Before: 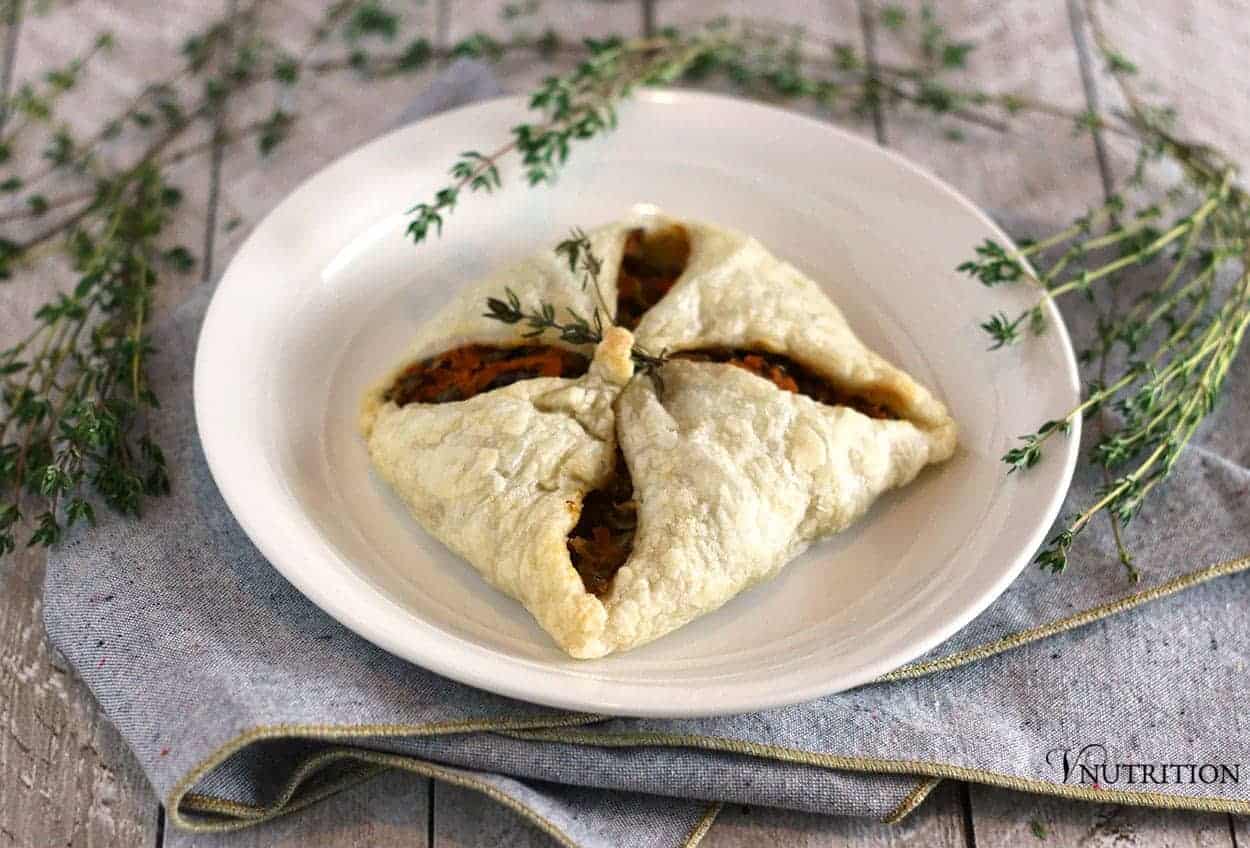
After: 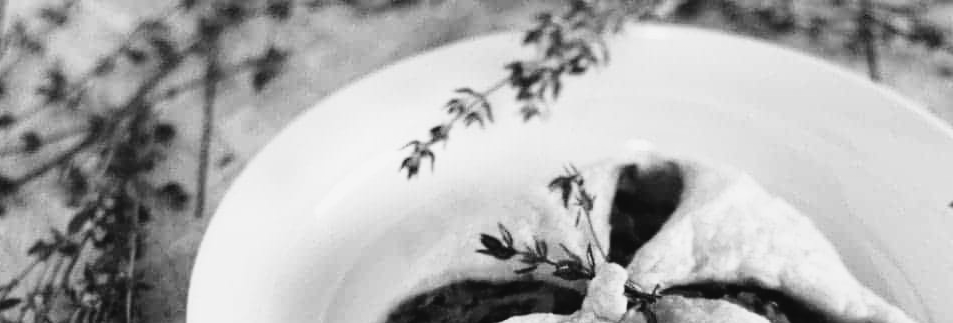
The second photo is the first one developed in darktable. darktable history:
monochrome: on, module defaults
tone curve: curves: ch0 [(0, 0.031) (0.139, 0.084) (0.311, 0.278) (0.495, 0.544) (0.718, 0.816) (0.841, 0.909) (1, 0.967)]; ch1 [(0, 0) (0.272, 0.249) (0.388, 0.385) (0.479, 0.456) (0.495, 0.497) (0.538, 0.55) (0.578, 0.595) (0.707, 0.778) (1, 1)]; ch2 [(0, 0) (0.125, 0.089) (0.353, 0.329) (0.443, 0.408) (0.502, 0.495) (0.56, 0.553) (0.608, 0.631) (1, 1)], color space Lab, independent channels, preserve colors none
crop: left 0.579%, top 7.627%, right 23.167%, bottom 54.275%
